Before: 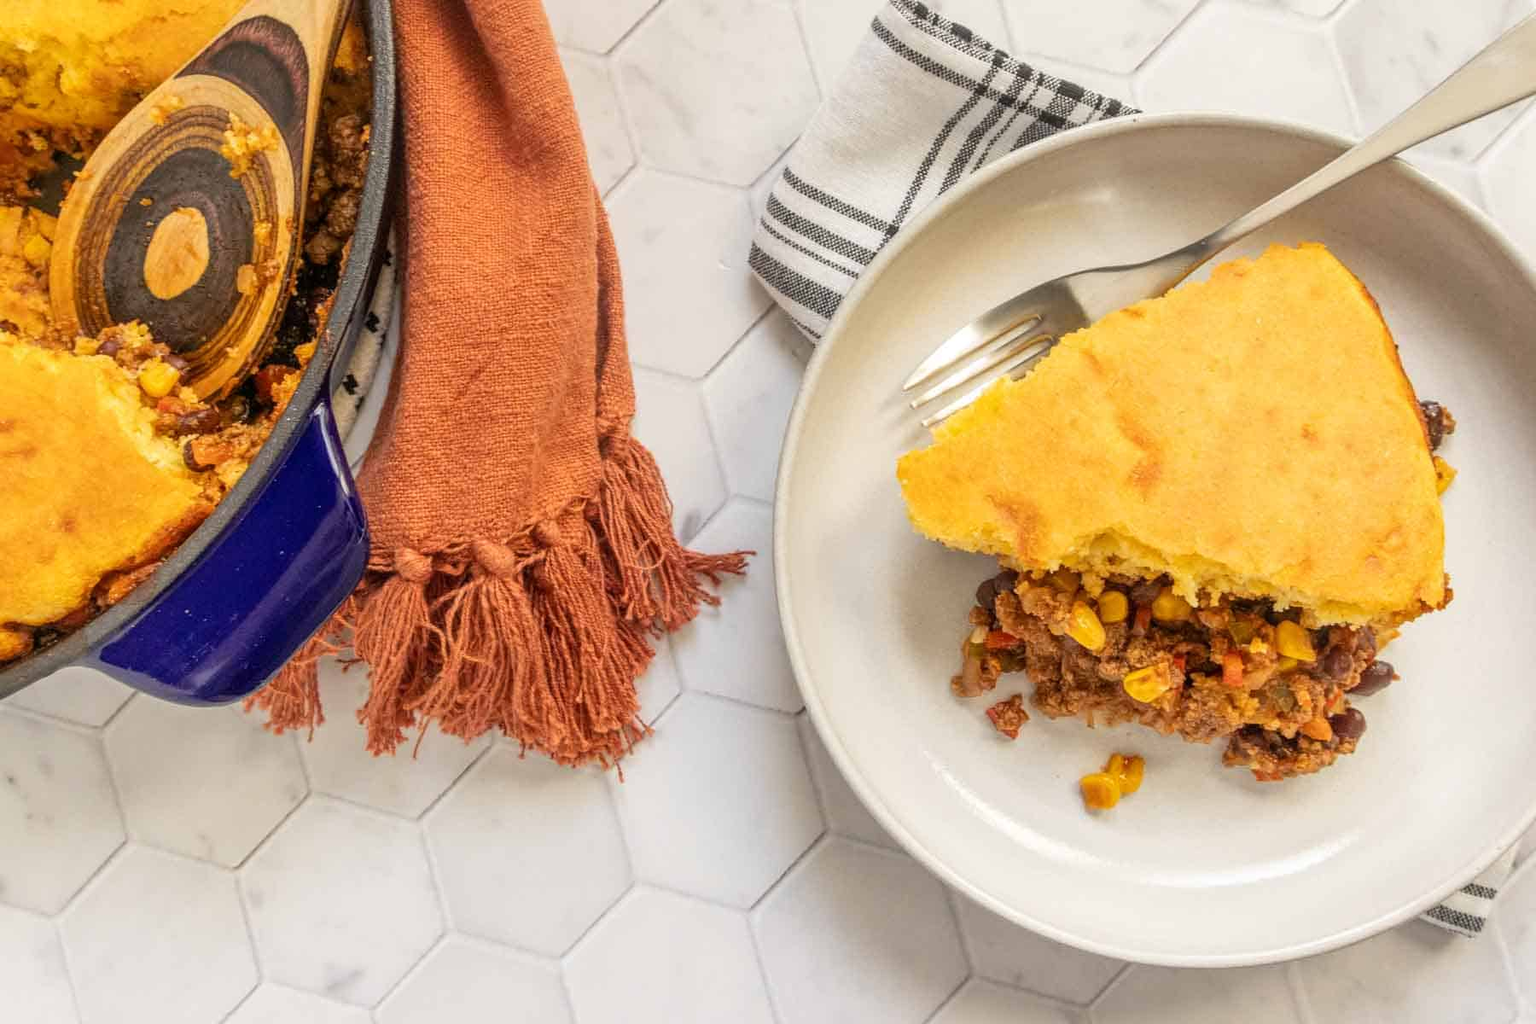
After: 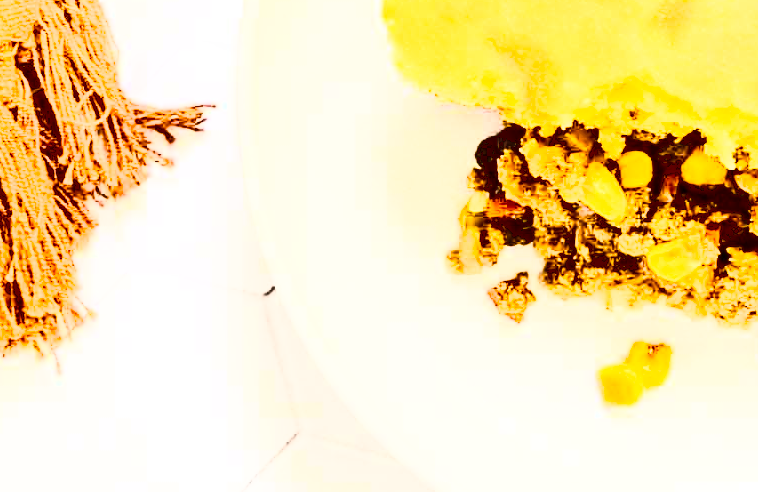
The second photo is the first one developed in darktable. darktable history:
rgb curve: curves: ch0 [(0, 0) (0.21, 0.15) (0.24, 0.21) (0.5, 0.75) (0.75, 0.96) (0.89, 0.99) (1, 1)]; ch1 [(0, 0.02) (0.21, 0.13) (0.25, 0.2) (0.5, 0.67) (0.75, 0.9) (0.89, 0.97) (1, 1)]; ch2 [(0, 0.02) (0.21, 0.13) (0.25, 0.2) (0.5, 0.67) (0.75, 0.9) (0.89, 0.97) (1, 1)], compensate middle gray true
exposure: black level correction 0.04, exposure 0.5 EV, compensate highlight preservation false
crop: left 37.221%, top 45.169%, right 20.63%, bottom 13.777%
contrast brightness saturation: contrast 0.43, brightness 0.56, saturation -0.19
